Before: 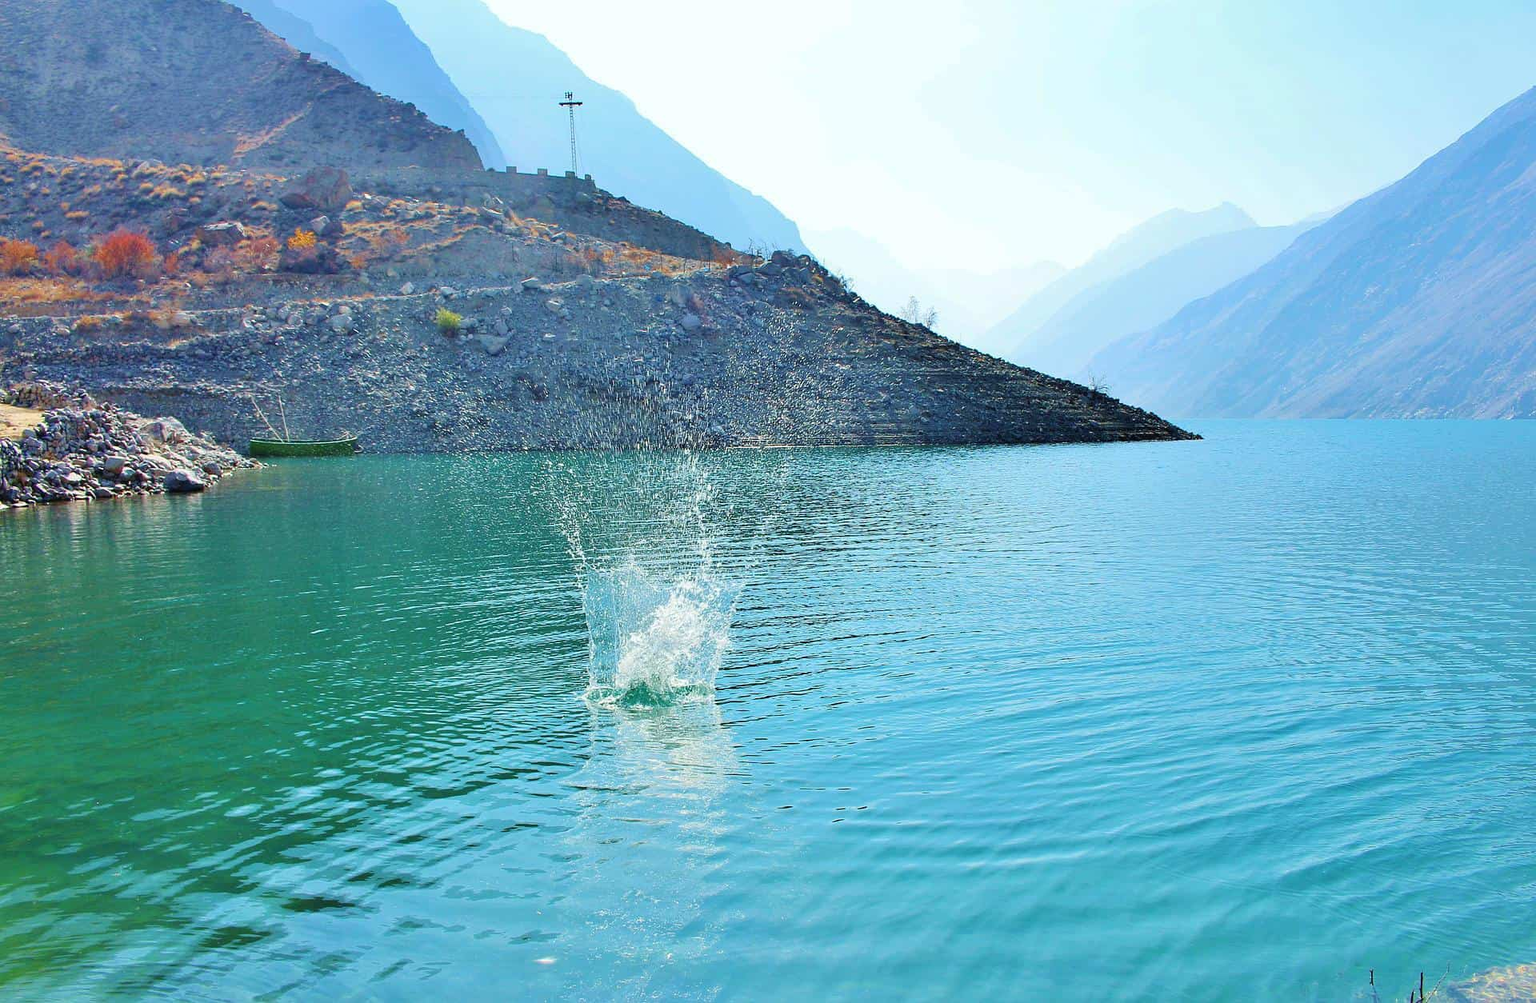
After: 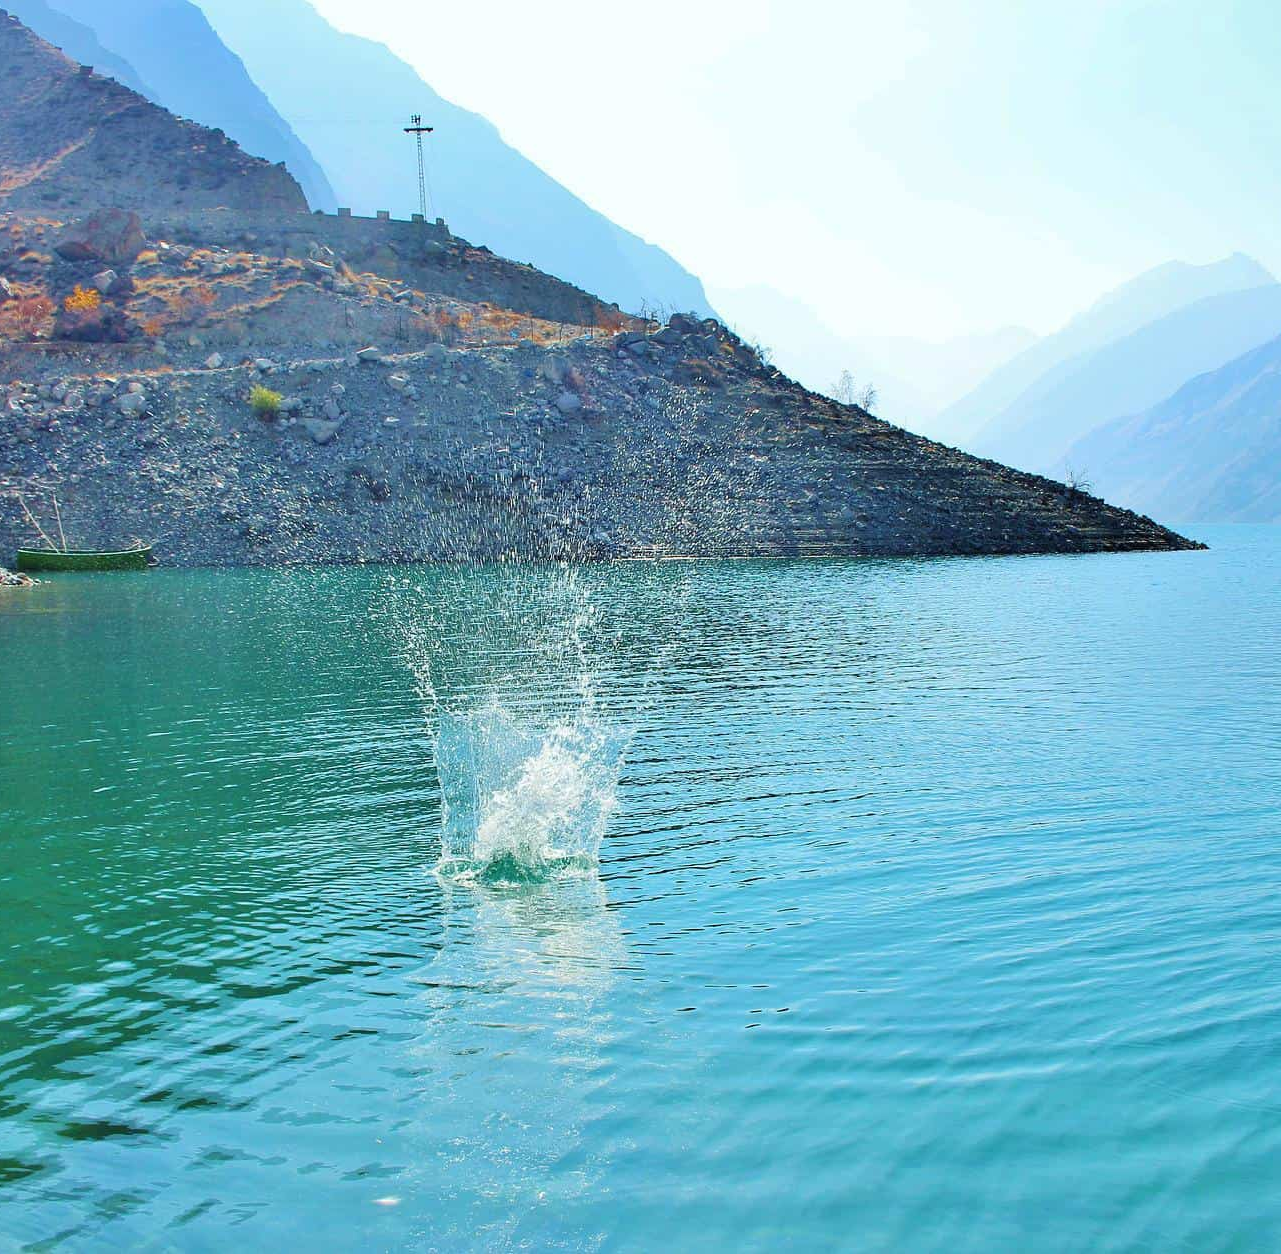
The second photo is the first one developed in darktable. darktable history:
crop: left 15.397%, right 17.859%
